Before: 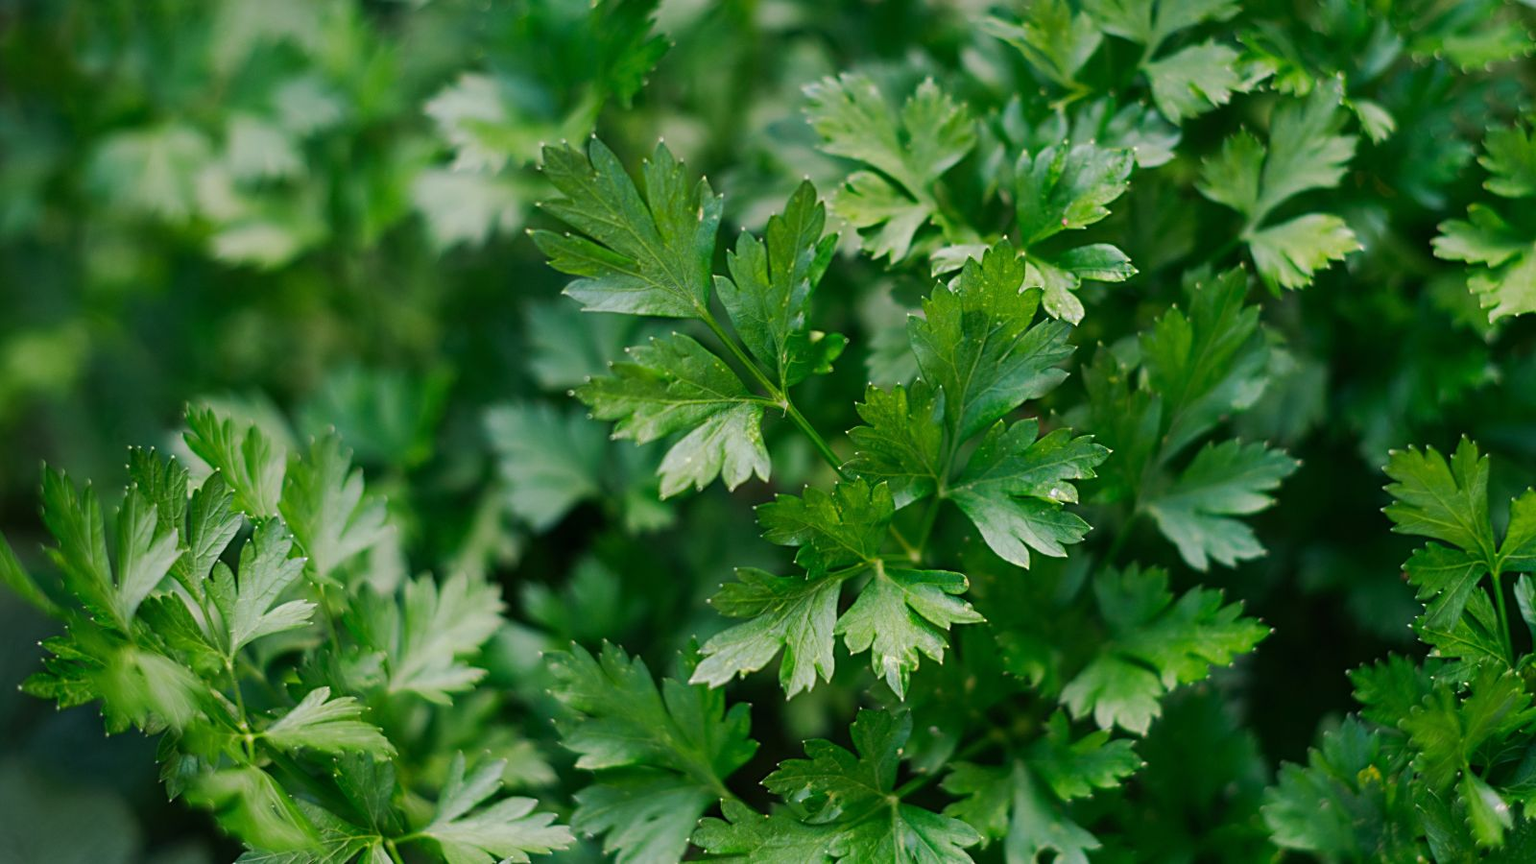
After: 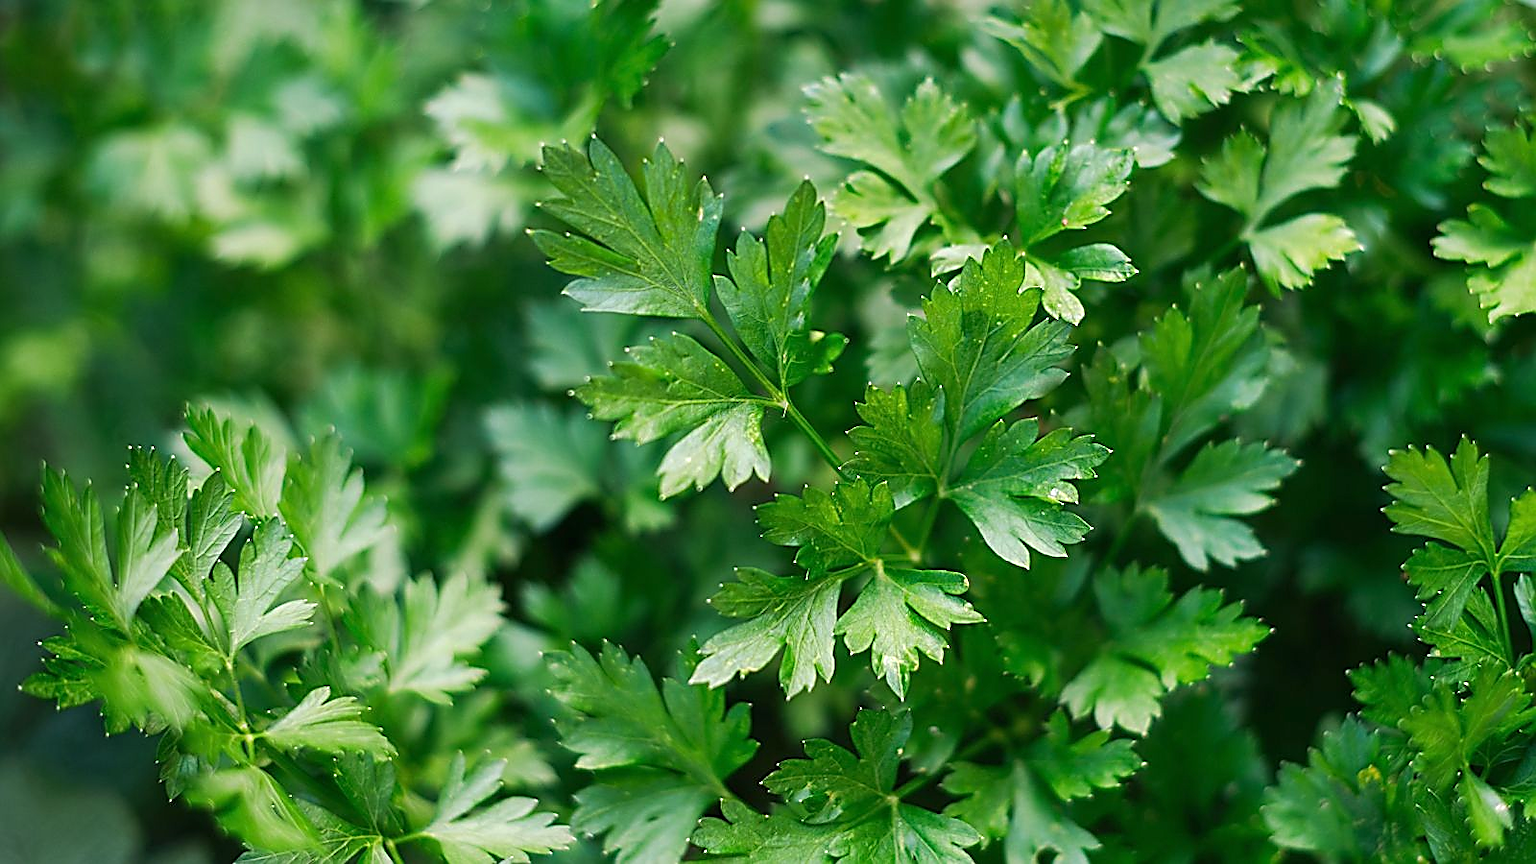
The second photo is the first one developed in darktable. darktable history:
exposure: black level correction 0, exposure 0.499 EV, compensate highlight preservation false
sharpen: radius 1.356, amount 1.266, threshold 0.696
